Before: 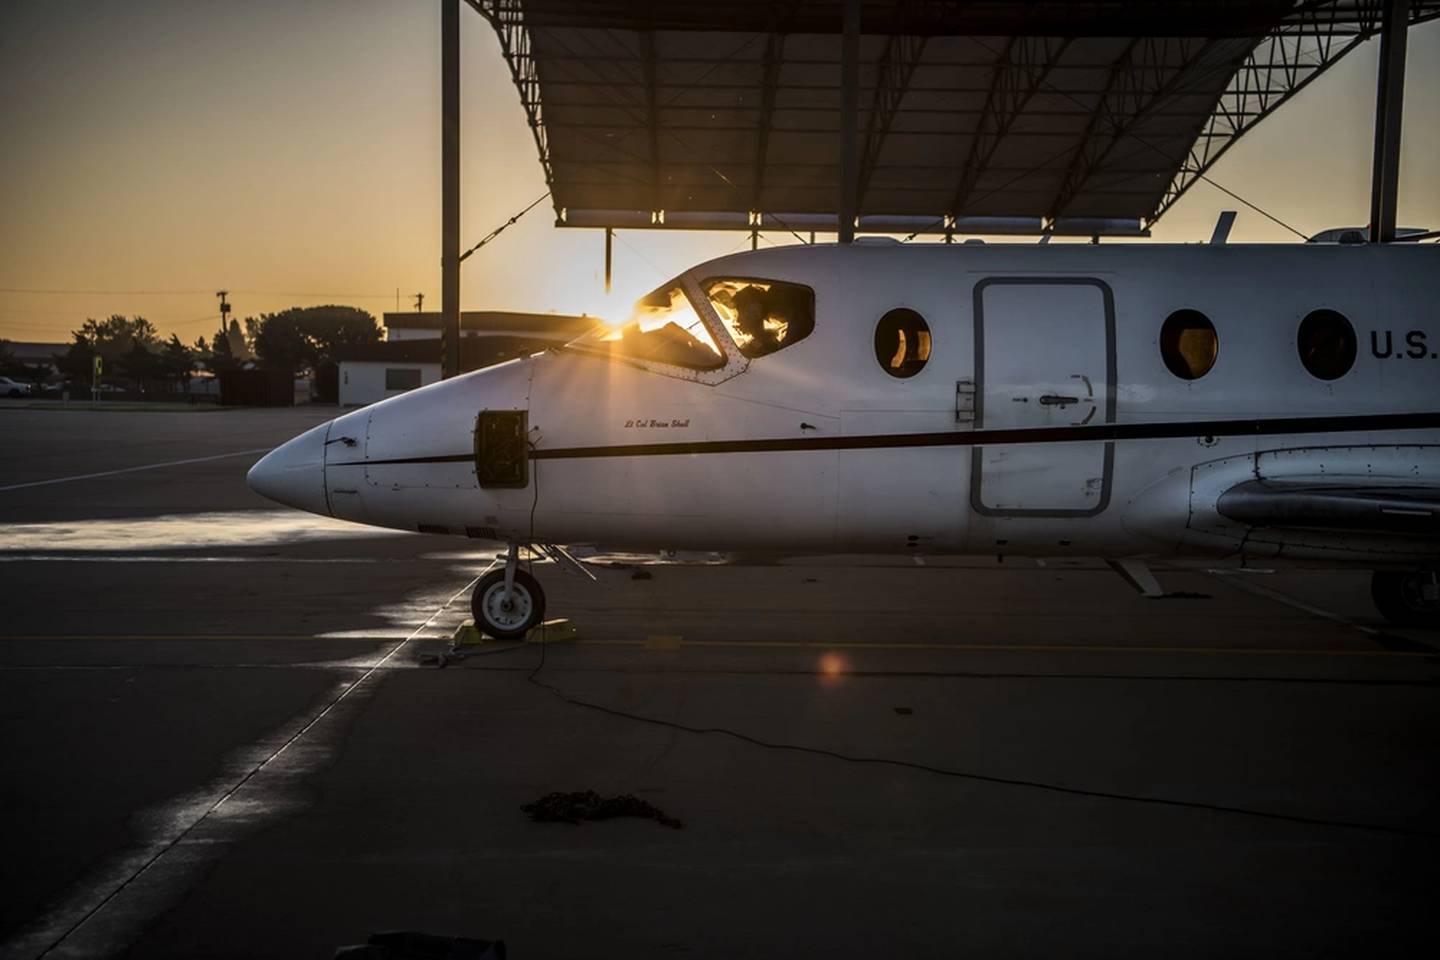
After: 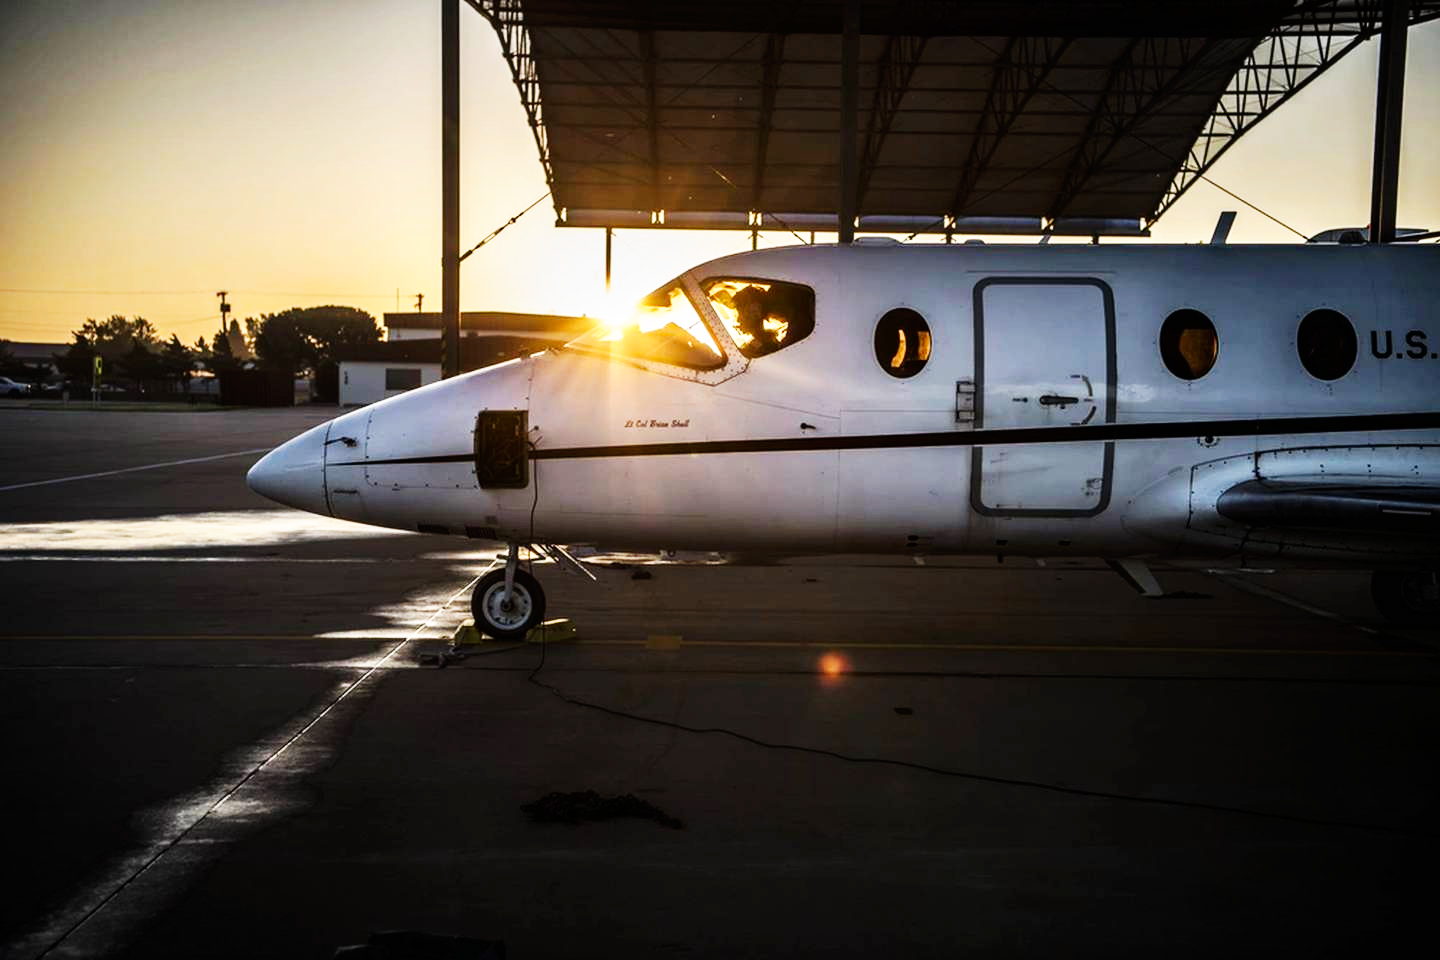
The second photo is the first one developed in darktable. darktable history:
base curve: curves: ch0 [(0, 0) (0.007, 0.004) (0.027, 0.03) (0.046, 0.07) (0.207, 0.54) (0.442, 0.872) (0.673, 0.972) (1, 1)], preserve colors none
exposure: compensate highlight preservation false
